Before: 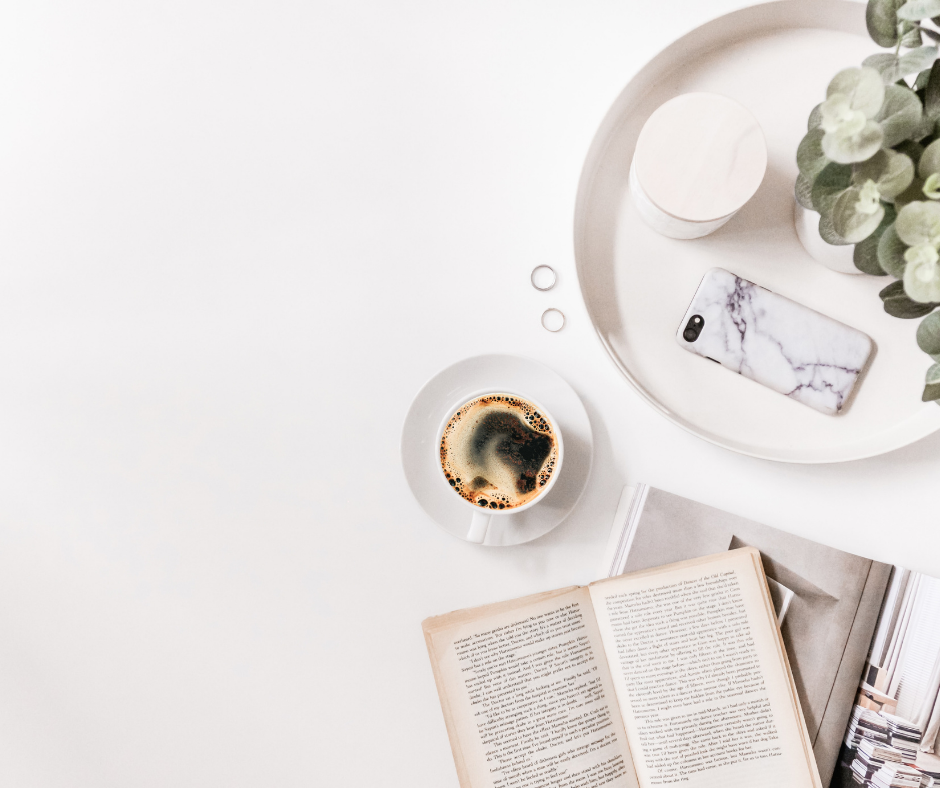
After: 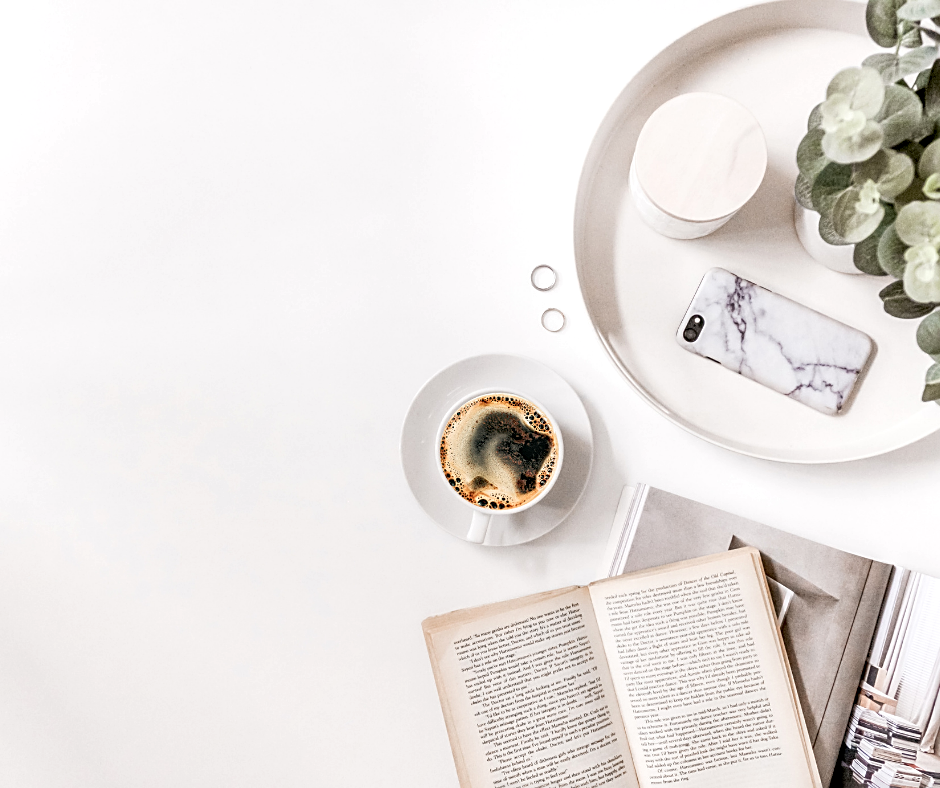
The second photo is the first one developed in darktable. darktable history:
sharpen: on, module defaults
local contrast: on, module defaults
exposure: black level correction 0.007, exposure 0.093 EV, compensate highlight preservation false
